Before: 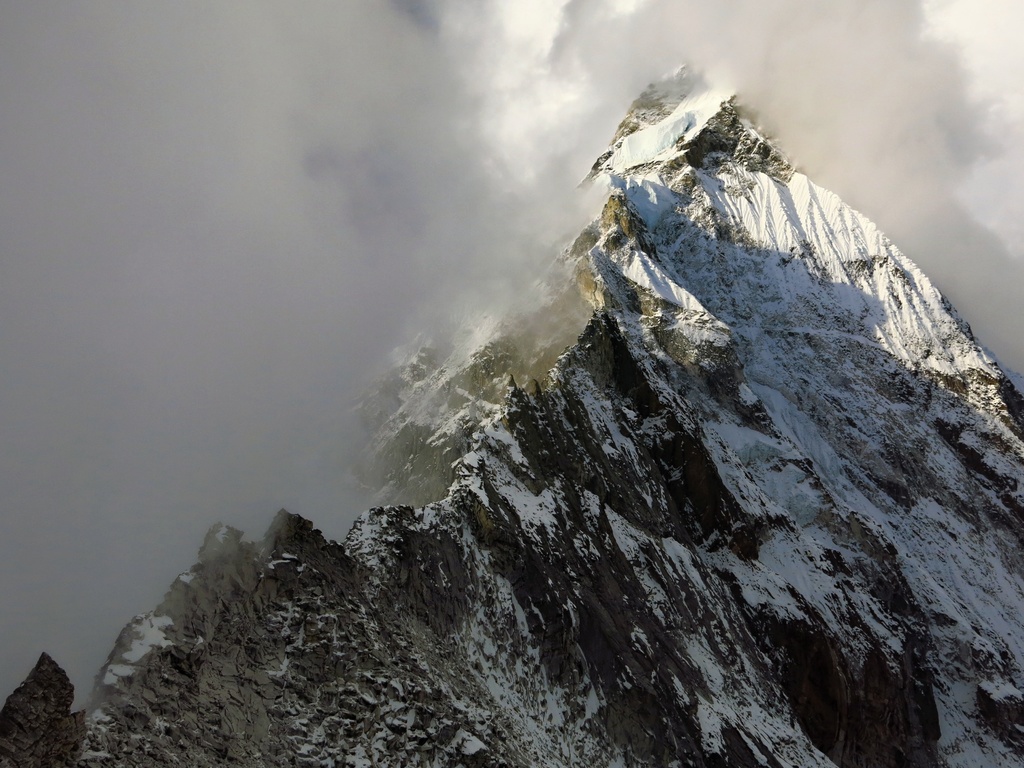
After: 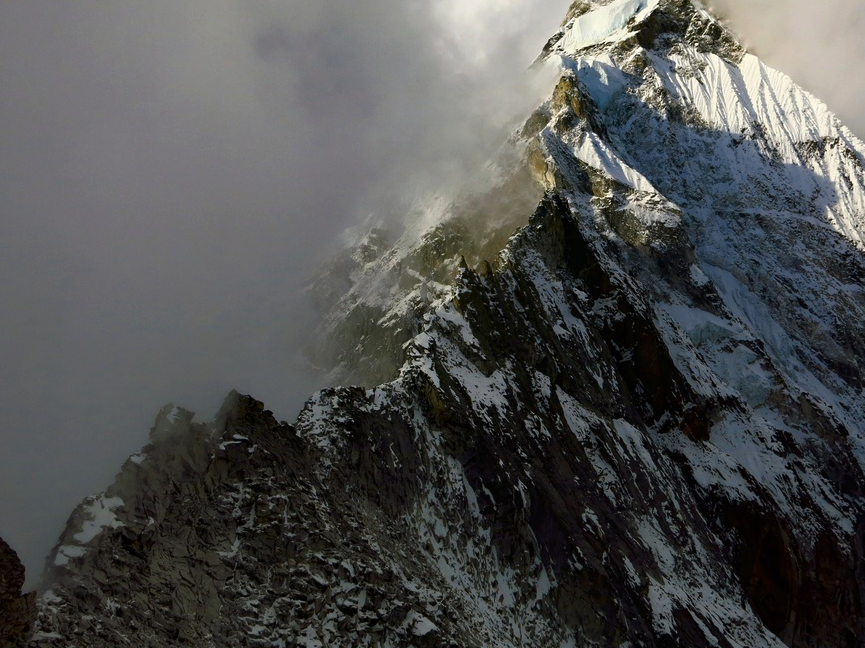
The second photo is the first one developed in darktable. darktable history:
crop and rotate: left 4.842%, top 15.51%, right 10.668%
contrast brightness saturation: contrast 0.07, brightness -0.14, saturation 0.11
